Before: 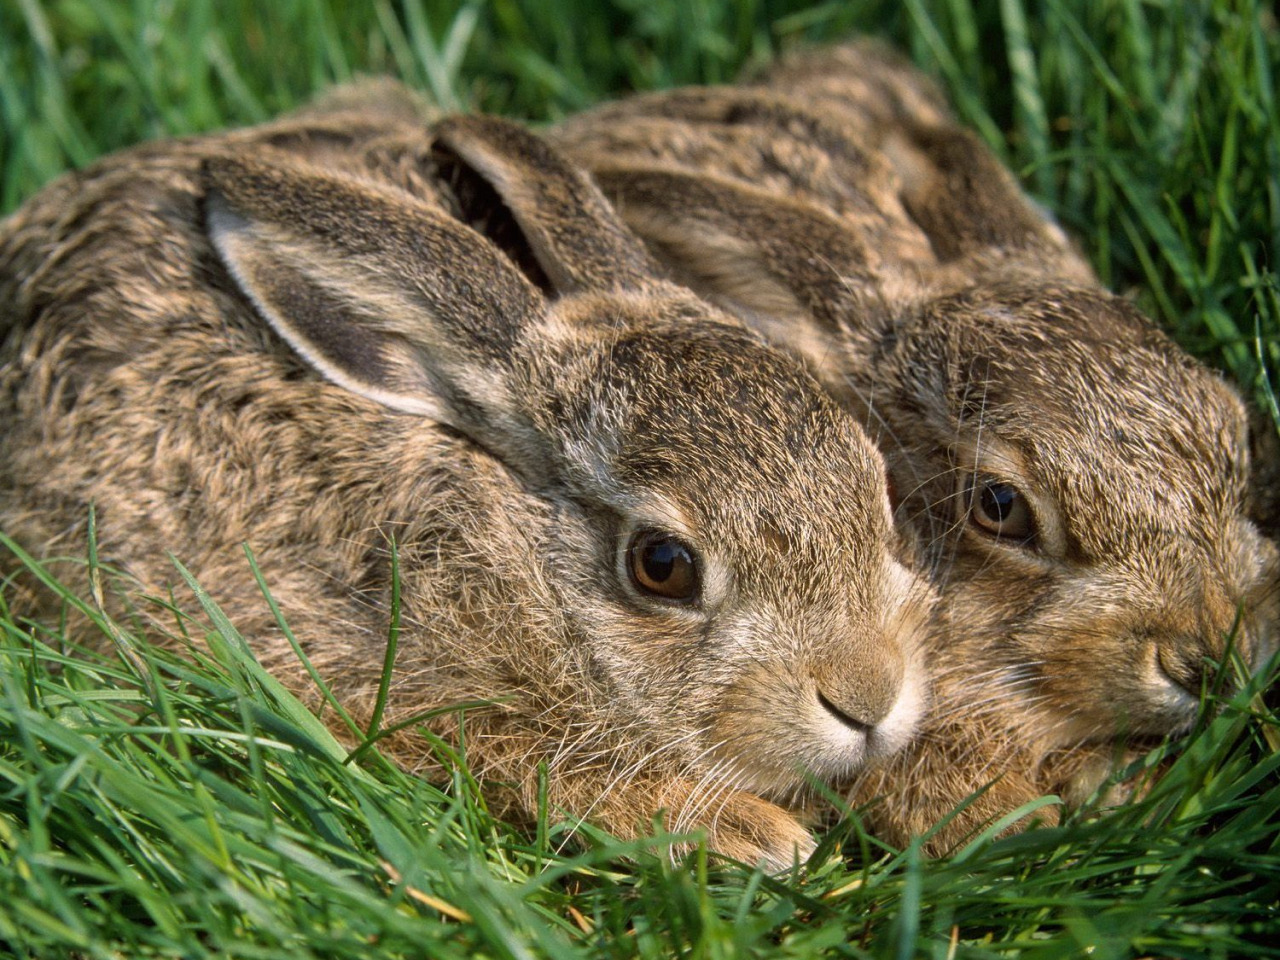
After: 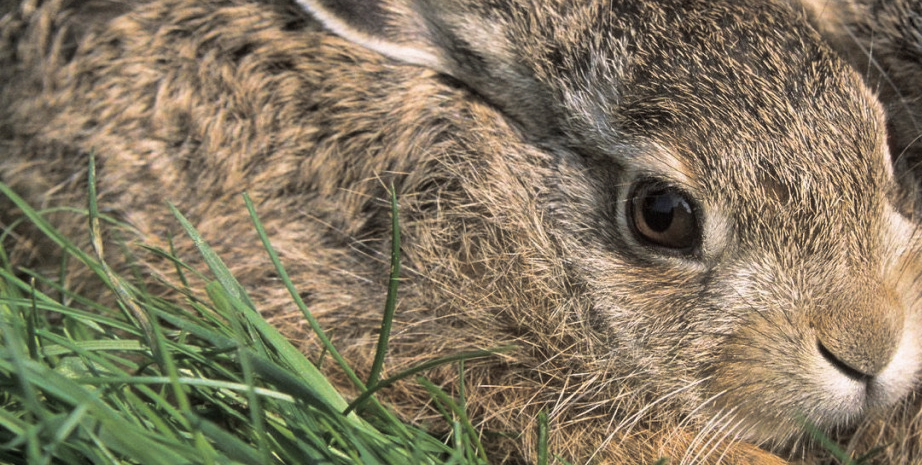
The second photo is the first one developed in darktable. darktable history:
crop: top 36.498%, right 27.964%, bottom 14.995%
split-toning: shadows › hue 36°, shadows › saturation 0.05, highlights › hue 10.8°, highlights › saturation 0.15, compress 40%
shadows and highlights: shadows 30.86, highlights 0, soften with gaussian
